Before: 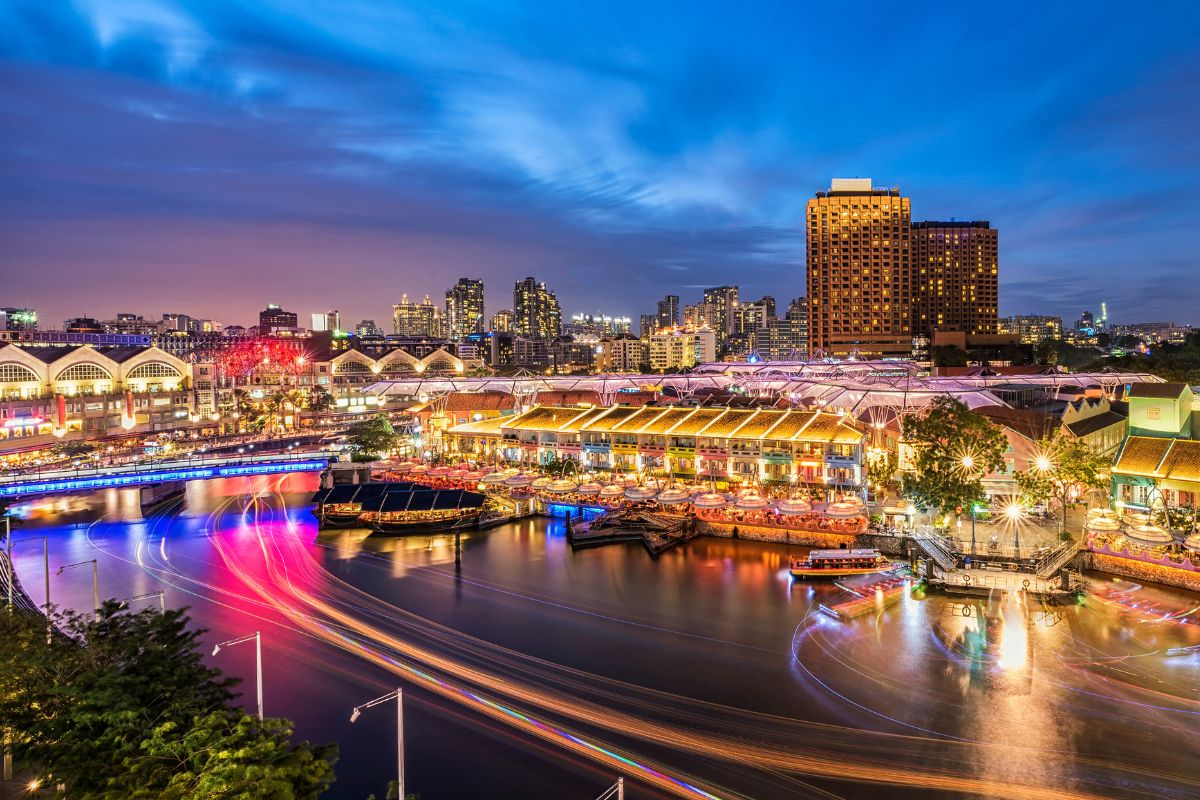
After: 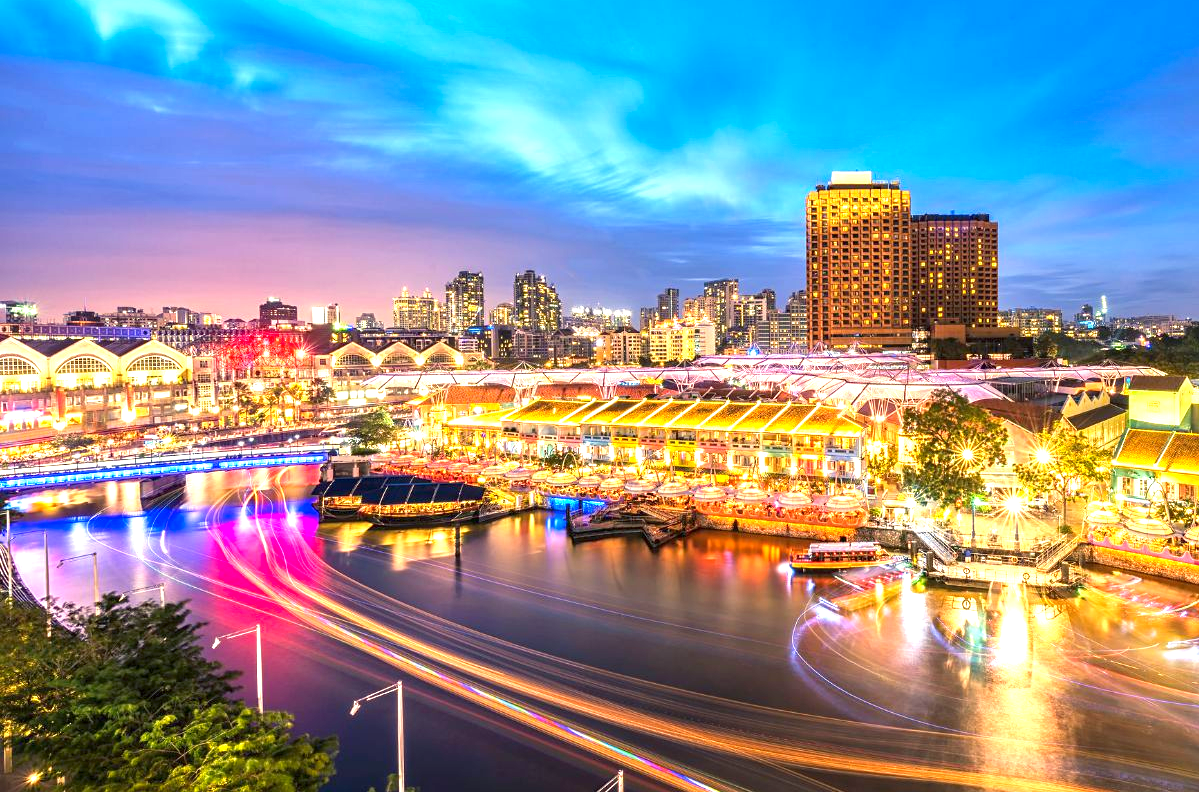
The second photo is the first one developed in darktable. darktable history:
exposure: exposure 0.78 EV, compensate exposure bias true, compensate highlight preservation false
crop: top 0.929%, right 0.079%
color balance rgb: shadows lift › luminance -4.937%, shadows lift › chroma 1.115%, shadows lift › hue 218.65°, highlights gain › chroma 3.018%, highlights gain › hue 78.69°, perceptual saturation grading › global saturation 0.195%, perceptual brilliance grading › global brilliance 19.398%, contrast -10.36%
